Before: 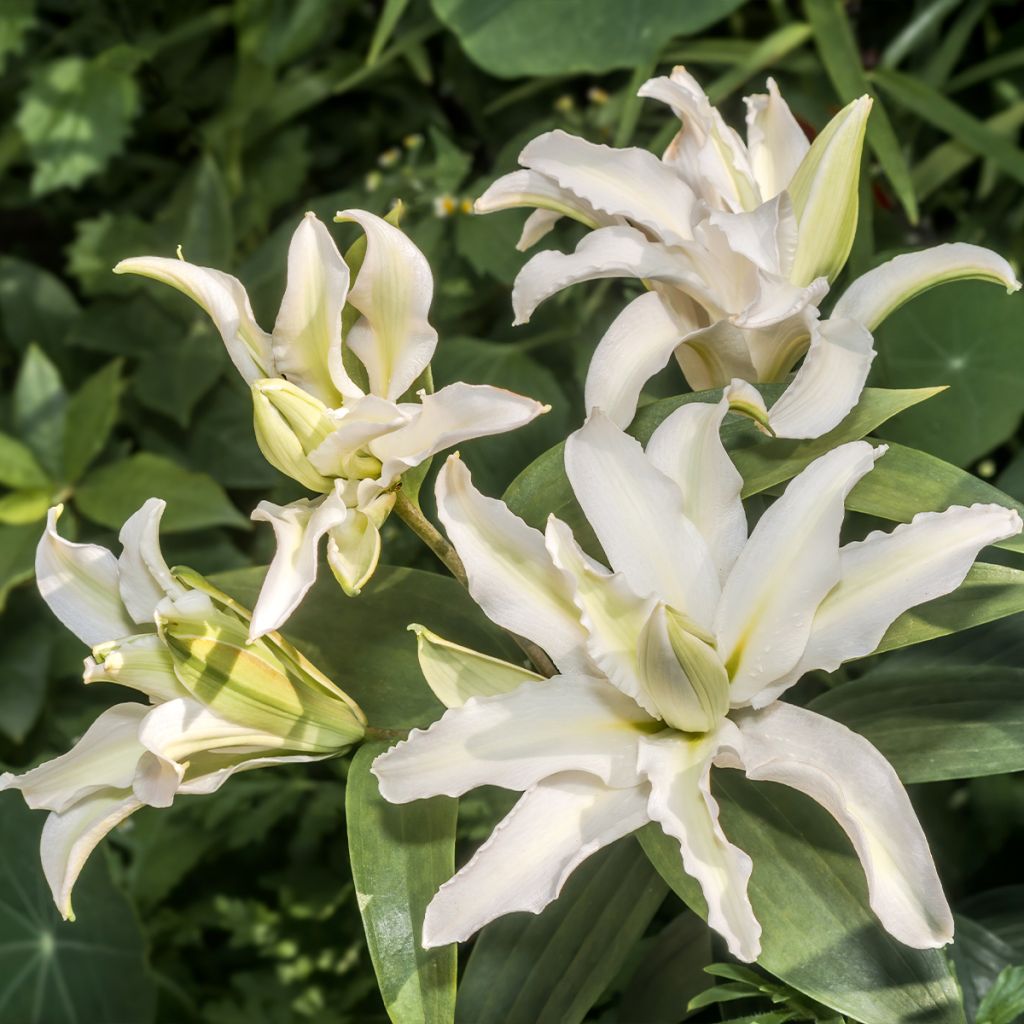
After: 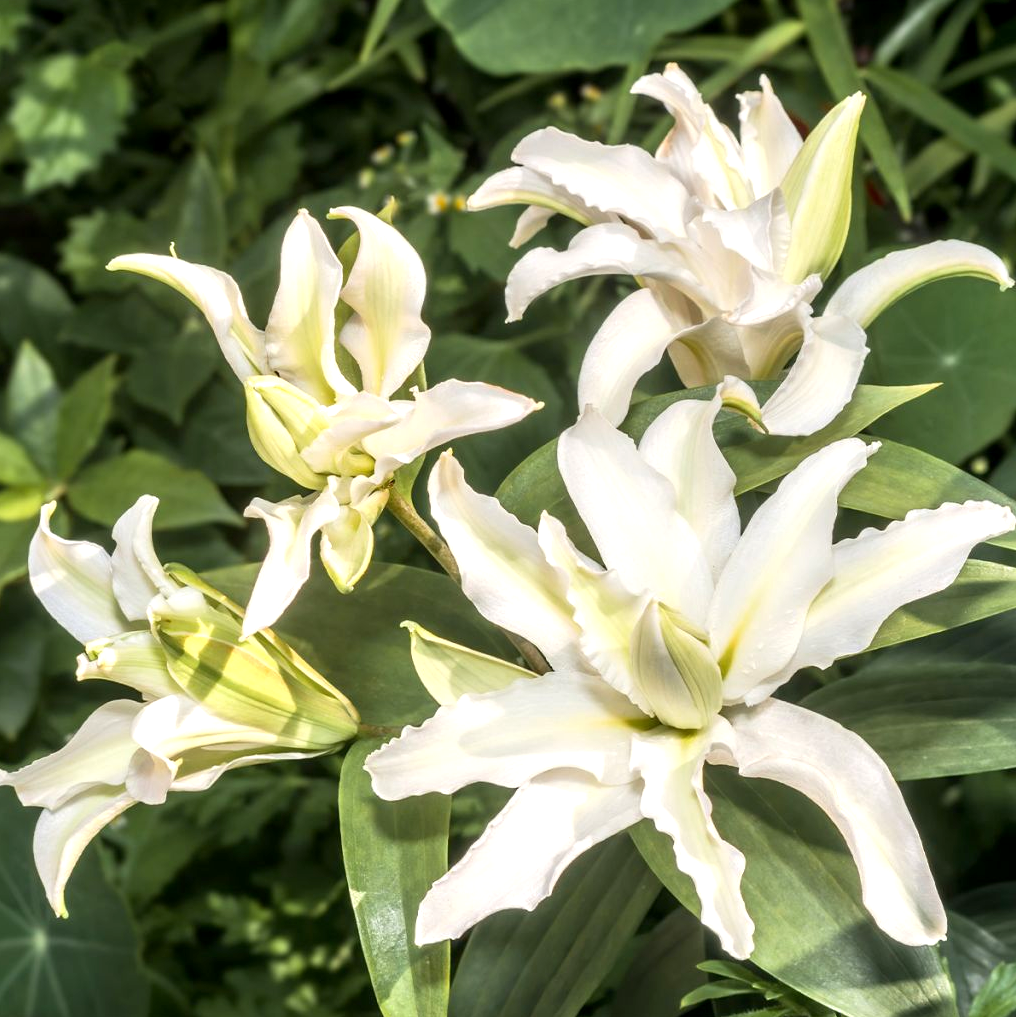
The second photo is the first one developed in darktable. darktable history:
exposure: black level correction 0.001, exposure 0.498 EV, compensate exposure bias true, compensate highlight preservation false
crop and rotate: left 0.706%, top 0.311%, bottom 0.292%
